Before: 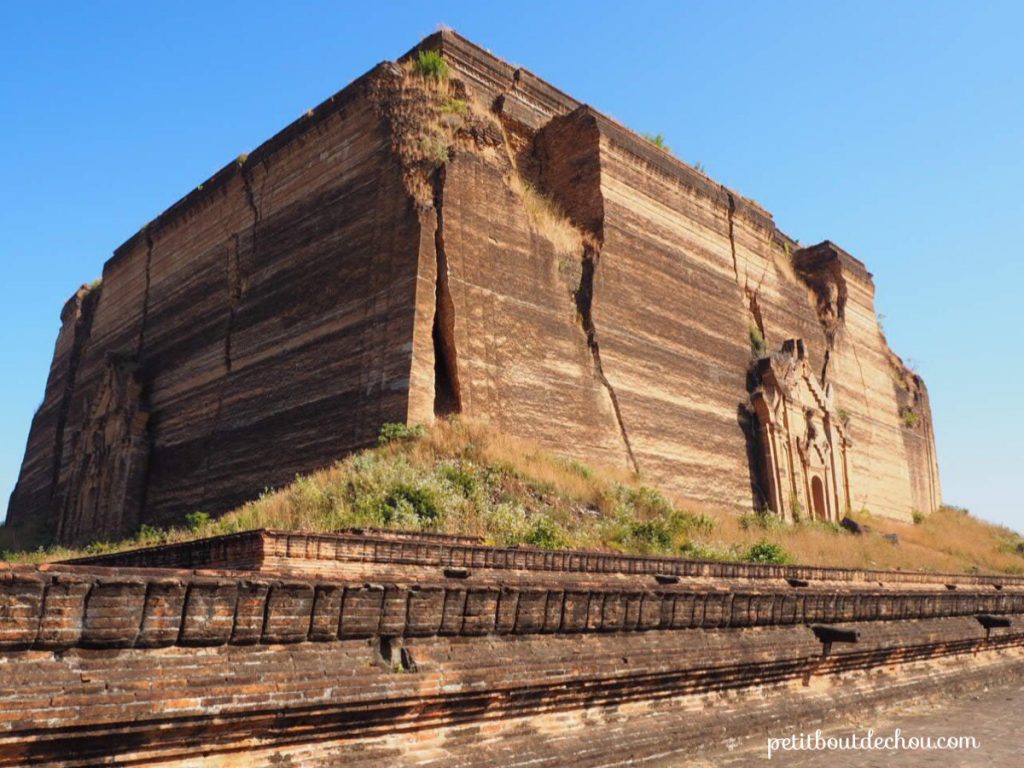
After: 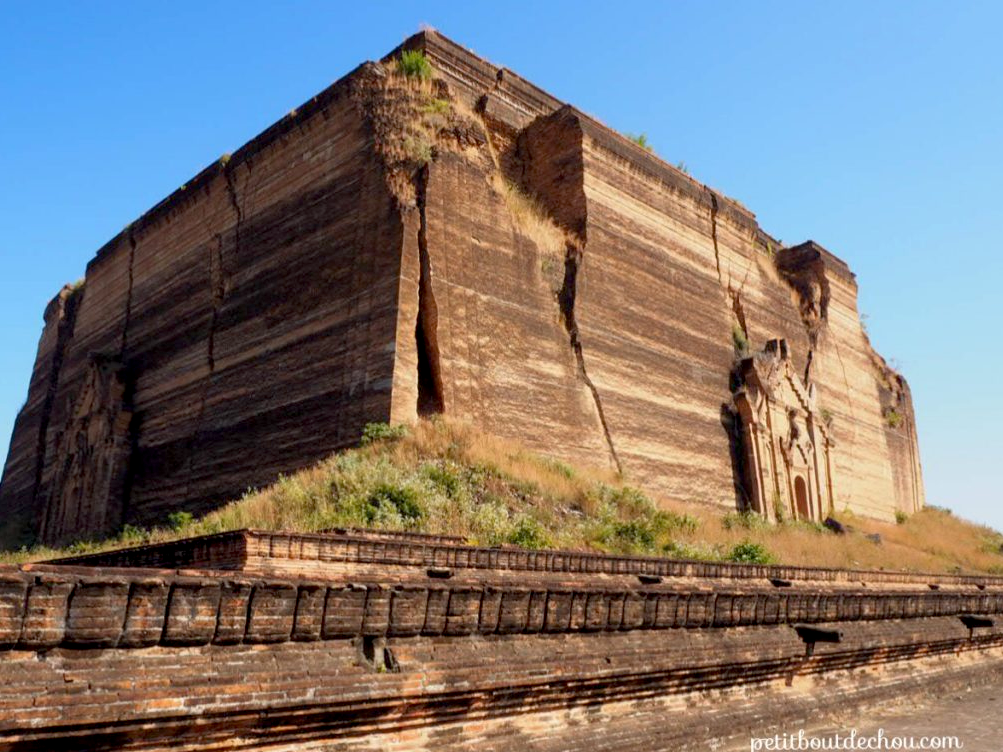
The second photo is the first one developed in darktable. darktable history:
exposure: black level correction 0.009, exposure 0.014 EV, compensate highlight preservation false
crop: left 1.743%, right 0.268%, bottom 2.011%
